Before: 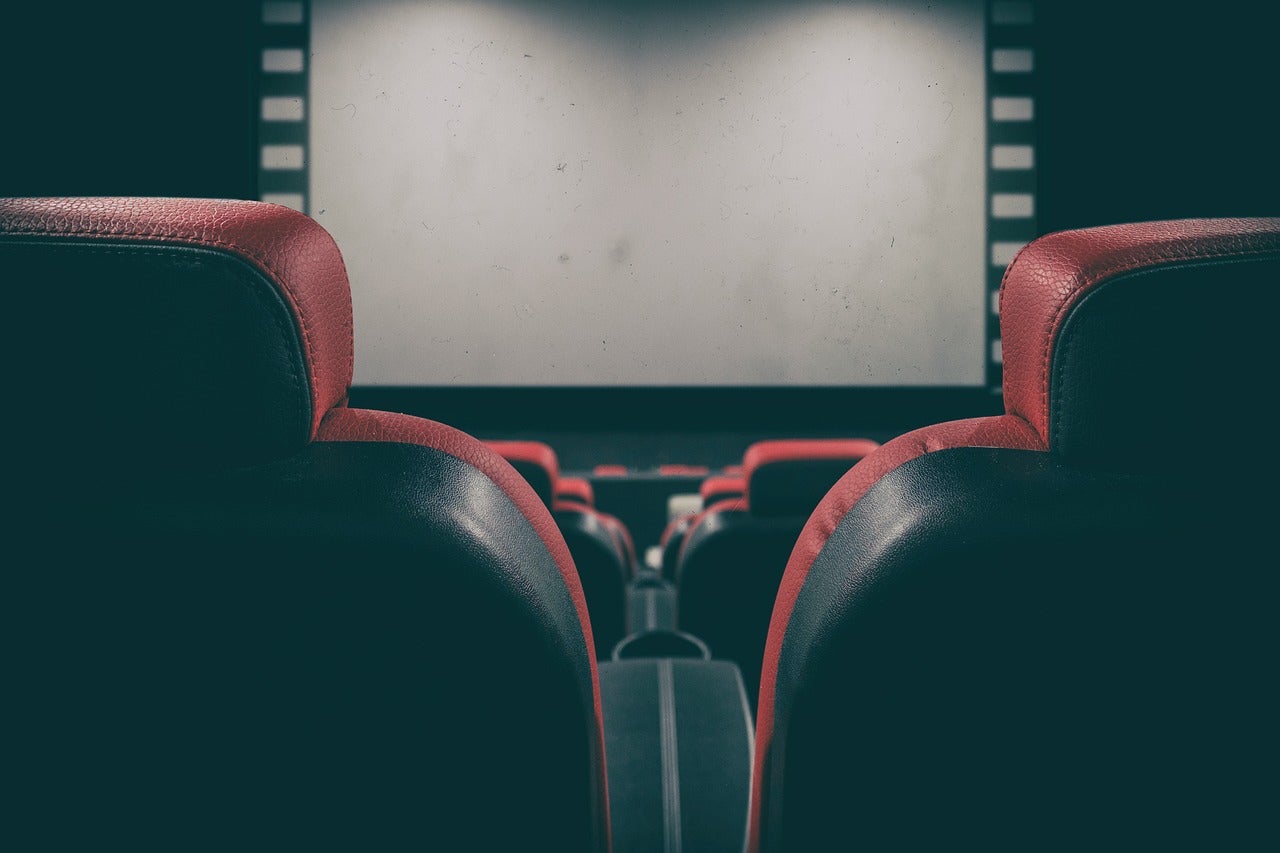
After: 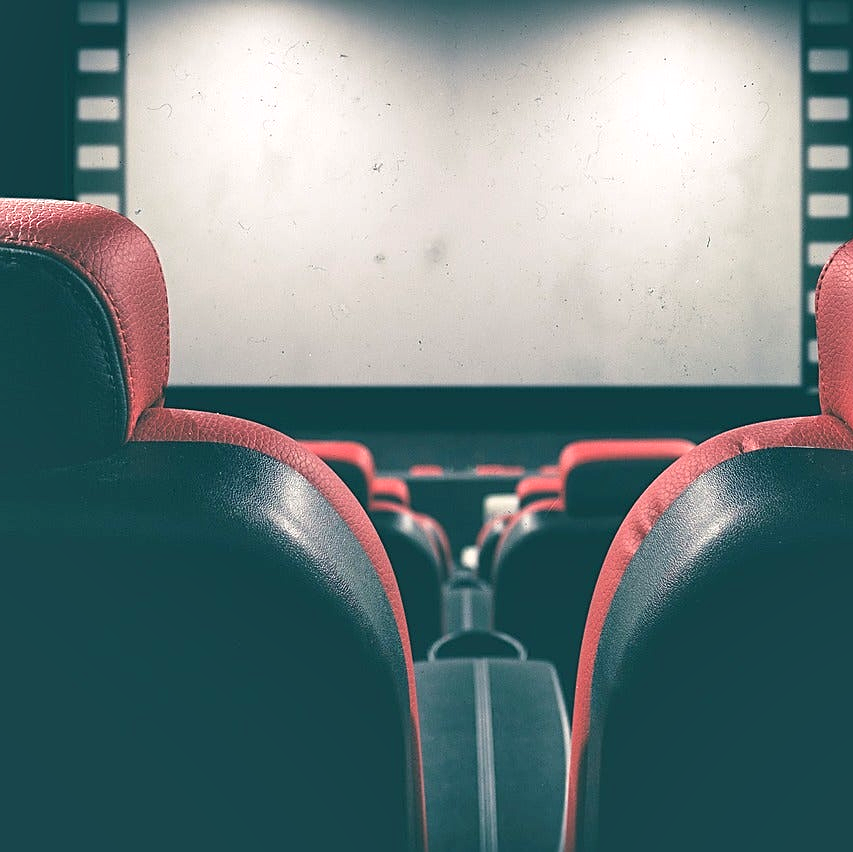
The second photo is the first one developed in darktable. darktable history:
exposure: black level correction 0, exposure 0.881 EV, compensate exposure bias true, compensate highlight preservation false
tone equalizer: -8 EV -0.556 EV
crop and rotate: left 14.42%, right 18.867%
shadows and highlights: shadows 37.61, highlights -26.65, soften with gaussian
sharpen: on, module defaults
